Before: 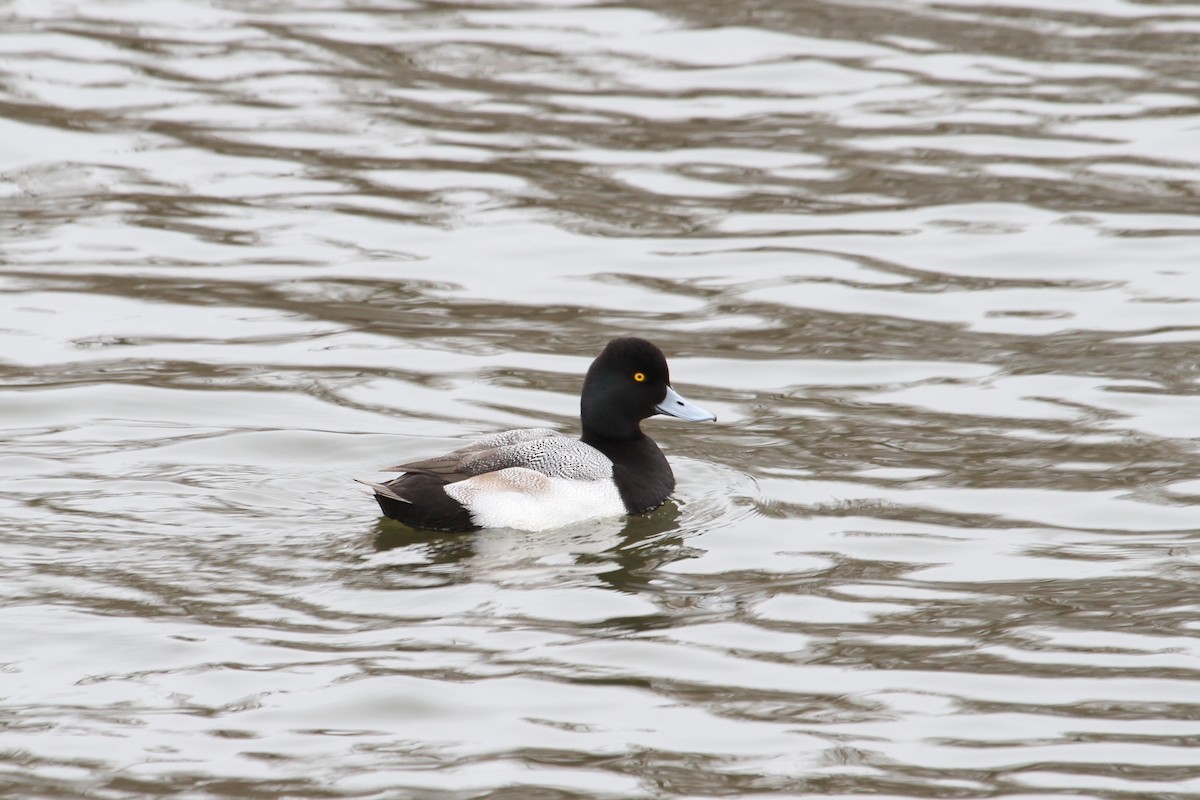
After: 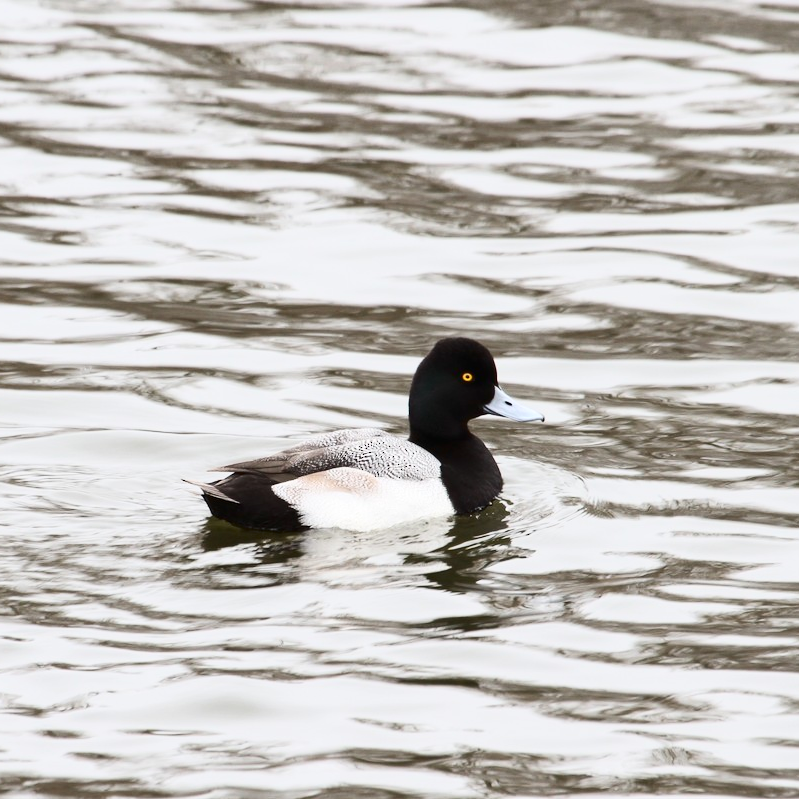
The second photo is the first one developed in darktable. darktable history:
contrast brightness saturation: contrast 0.289
crop and rotate: left 14.408%, right 18.956%
